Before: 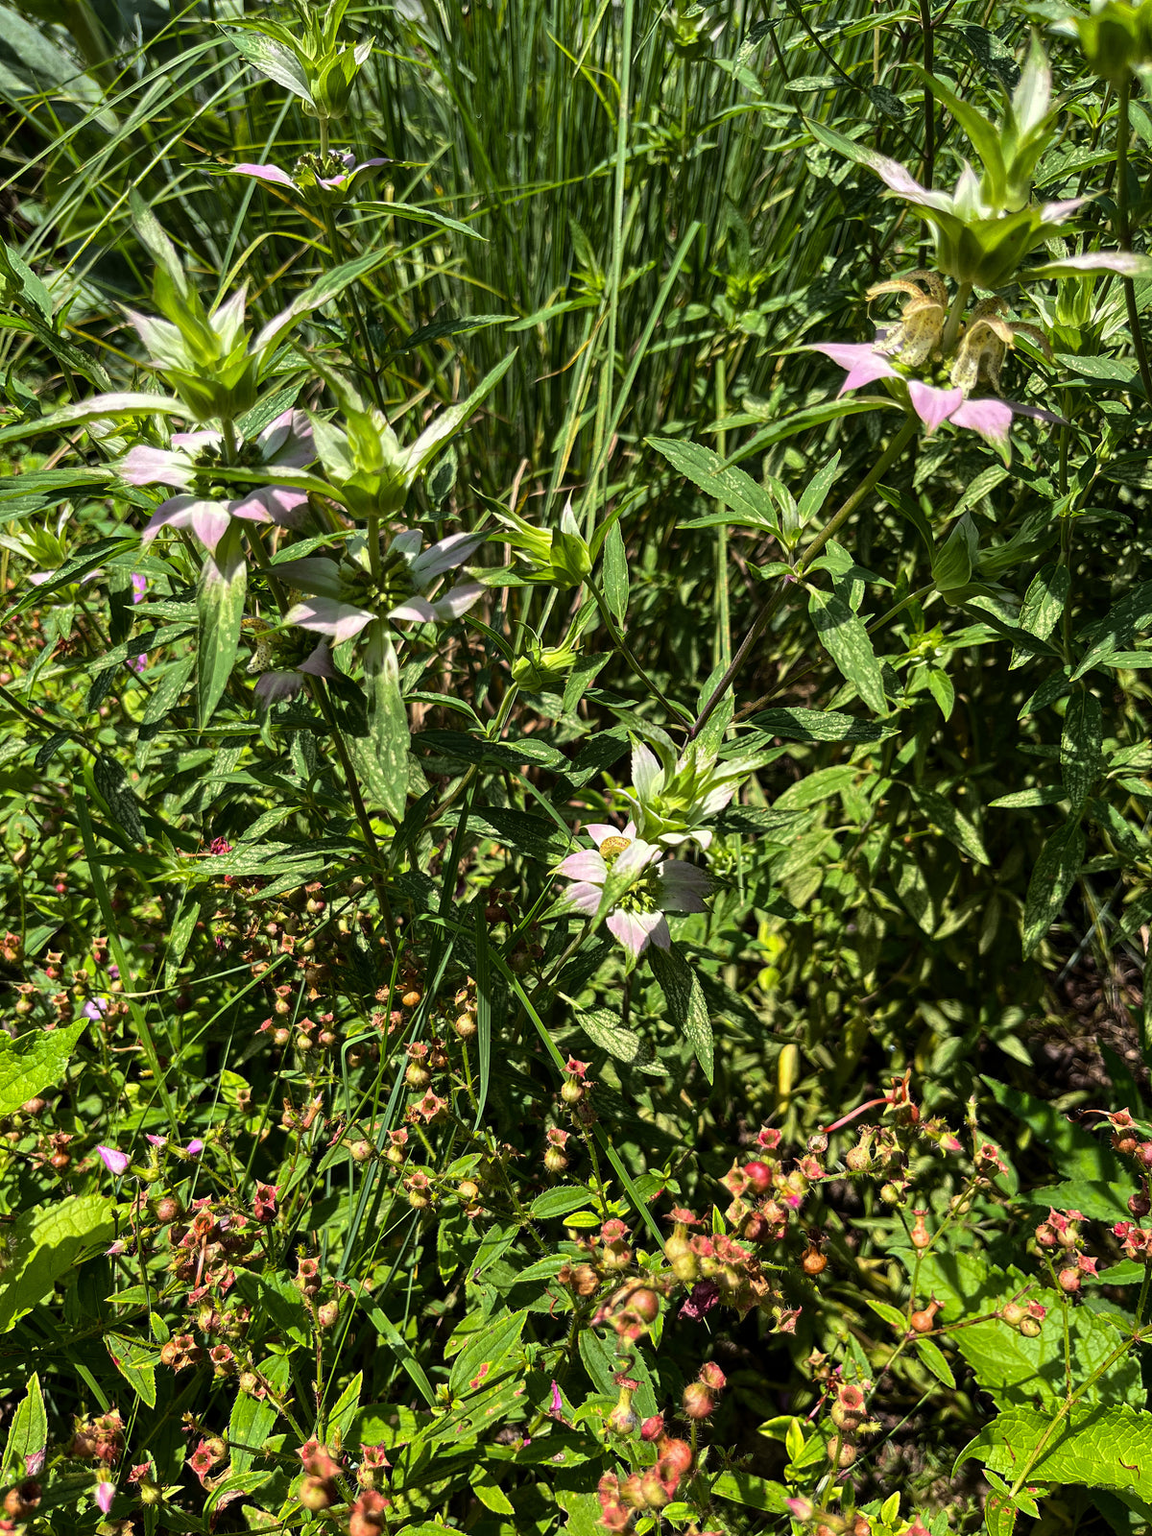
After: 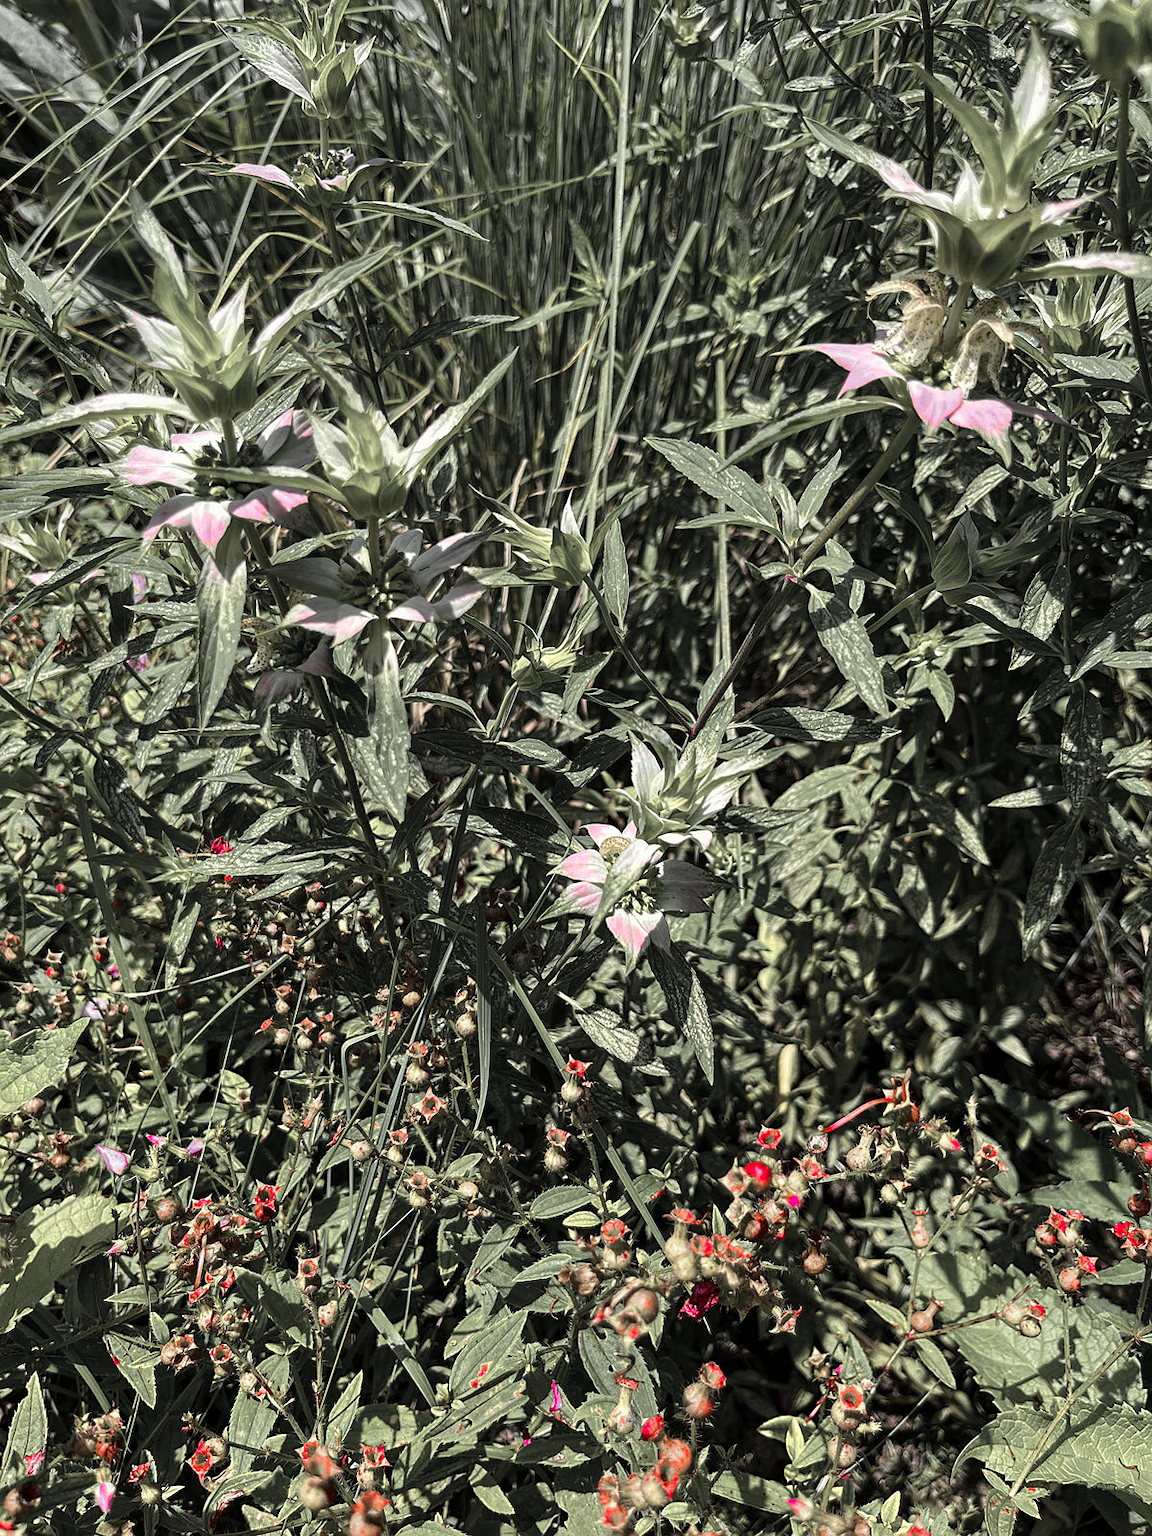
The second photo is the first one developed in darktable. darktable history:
sharpen: radius 1.272, amount 0.305, threshold 0
color zones: curves: ch1 [(0, 0.831) (0.08, 0.771) (0.157, 0.268) (0.241, 0.207) (0.562, -0.005) (0.714, -0.013) (0.876, 0.01) (1, 0.831)]
